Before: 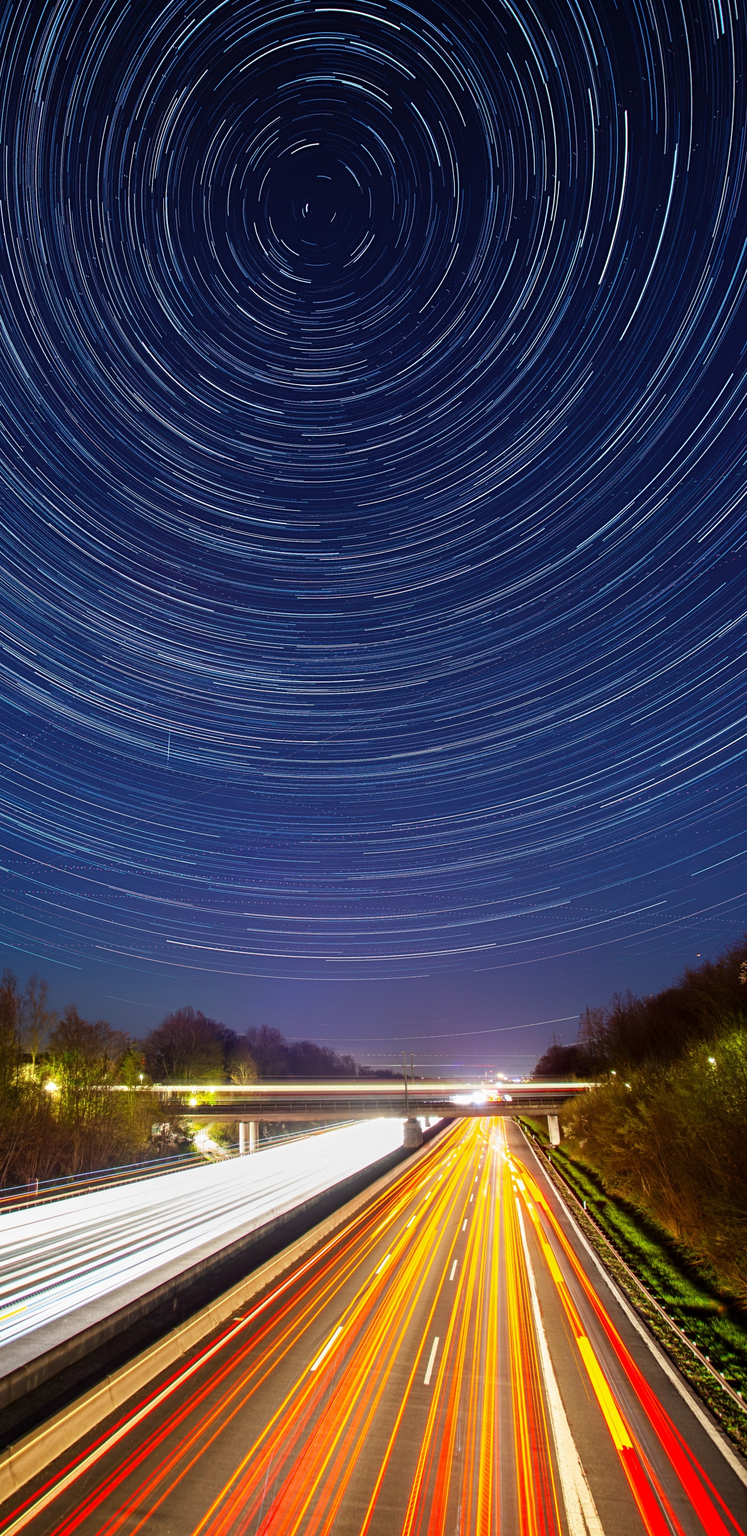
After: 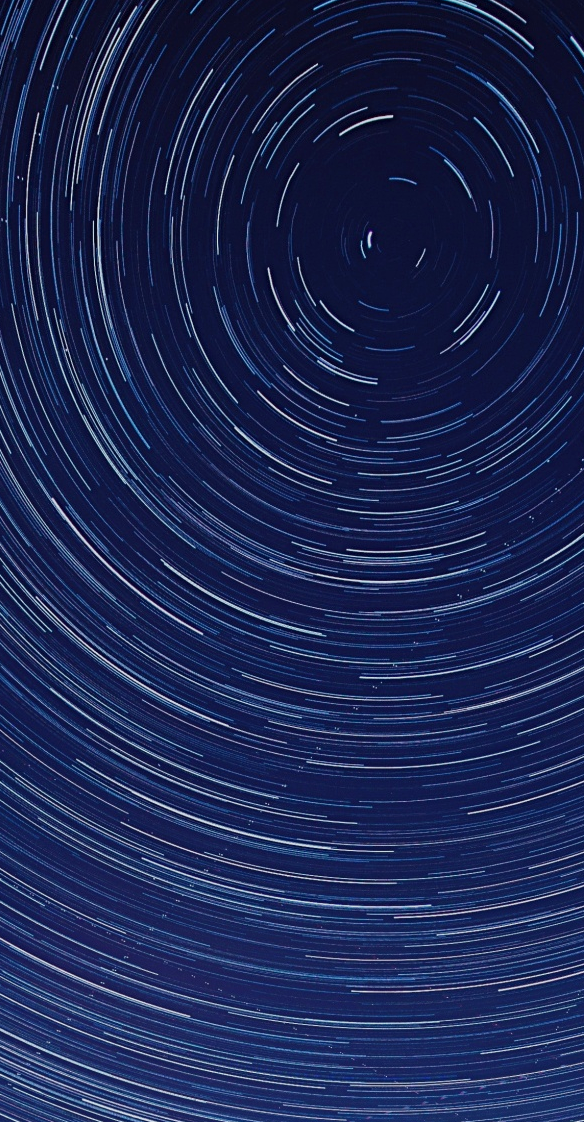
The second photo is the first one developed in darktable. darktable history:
tone equalizer: -8 EV 0.25 EV, -7 EV 0.417 EV, -6 EV 0.417 EV, -5 EV 0.25 EV, -3 EV -0.25 EV, -2 EV -0.417 EV, -1 EV -0.417 EV, +0 EV -0.25 EV, edges refinement/feathering 500, mask exposure compensation -1.57 EV, preserve details guided filter
crop: left 15.452%, top 5.459%, right 43.956%, bottom 56.62%
white balance: red 0.98, blue 1.034
